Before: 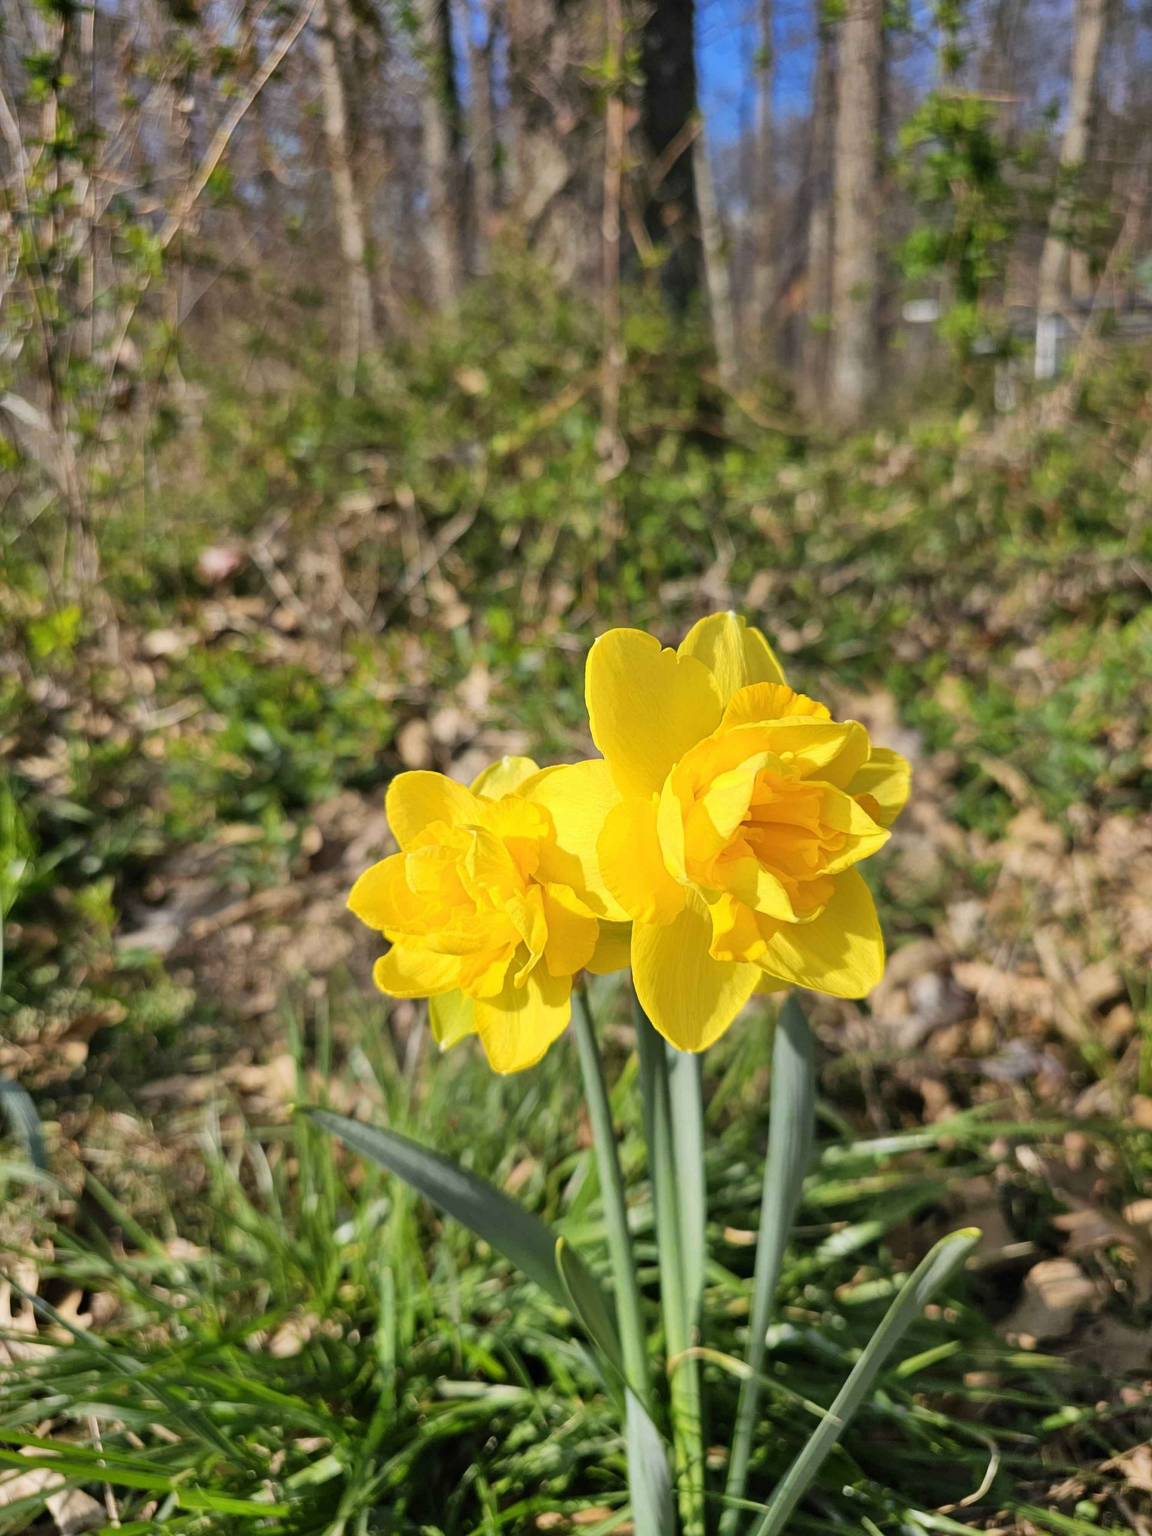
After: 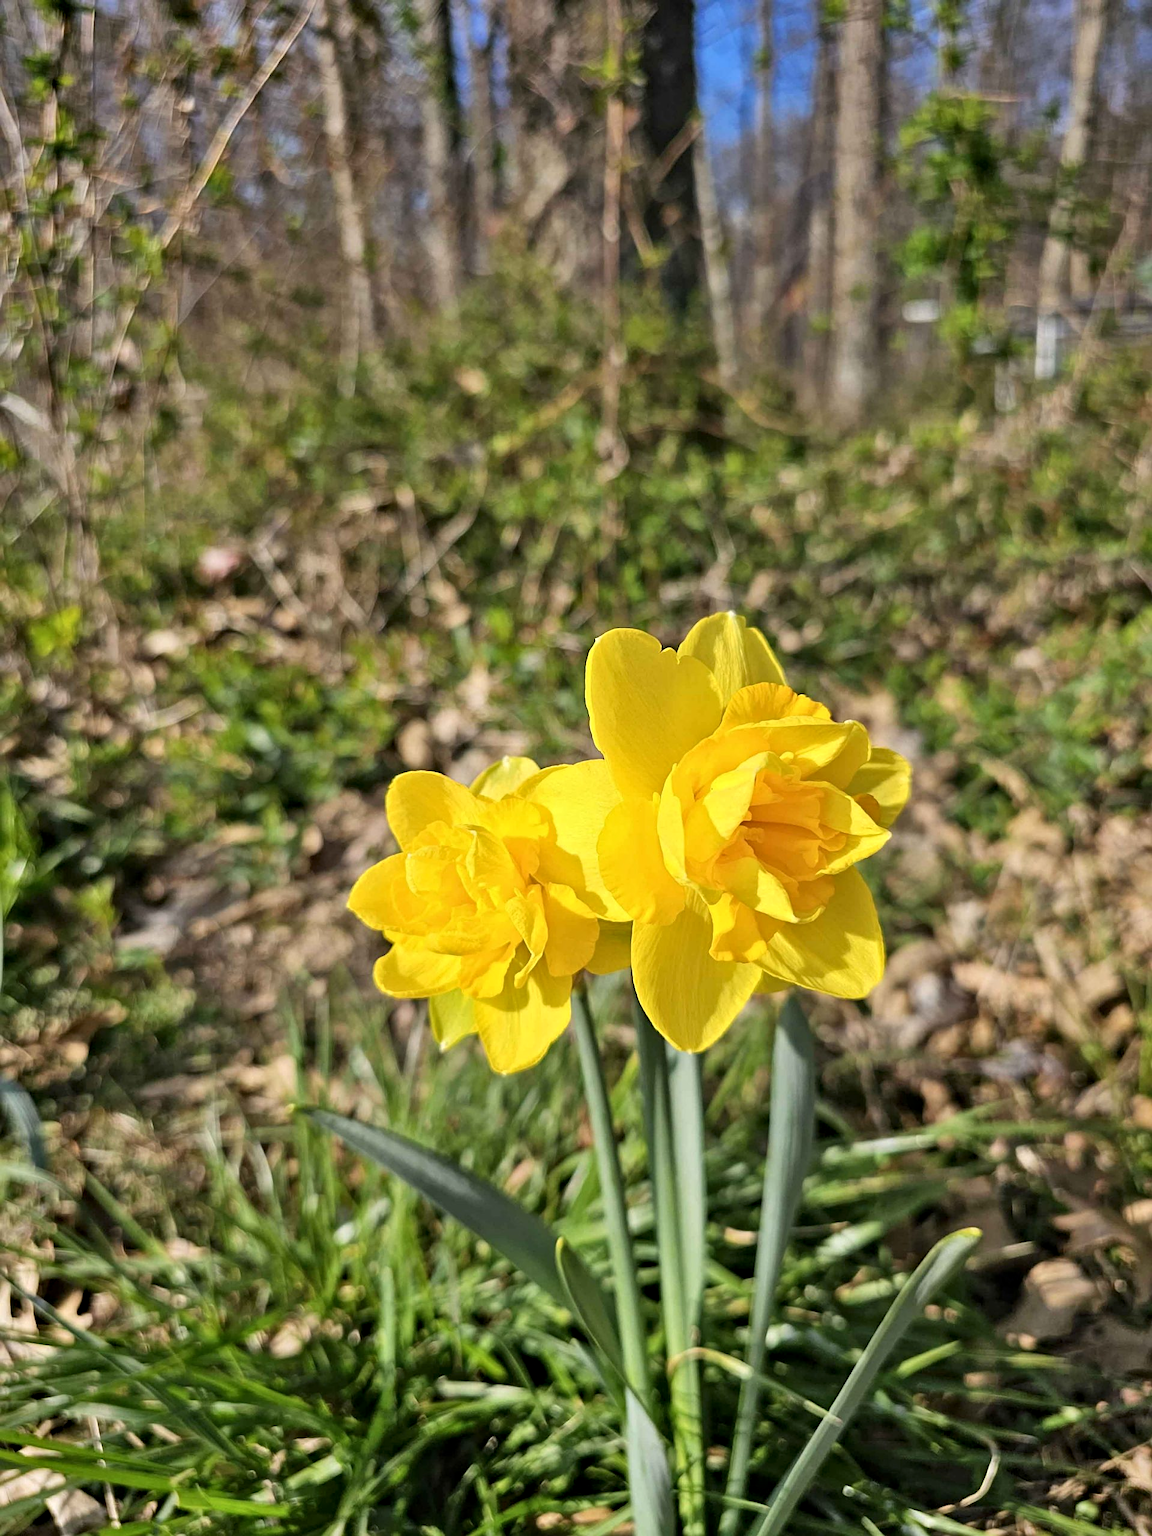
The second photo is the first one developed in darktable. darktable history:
sharpen: on, module defaults
contrast equalizer: y [[0.5, 0.5, 0.544, 0.569, 0.5, 0.5], [0.5 ×6], [0.5 ×6], [0 ×6], [0 ×6]]
